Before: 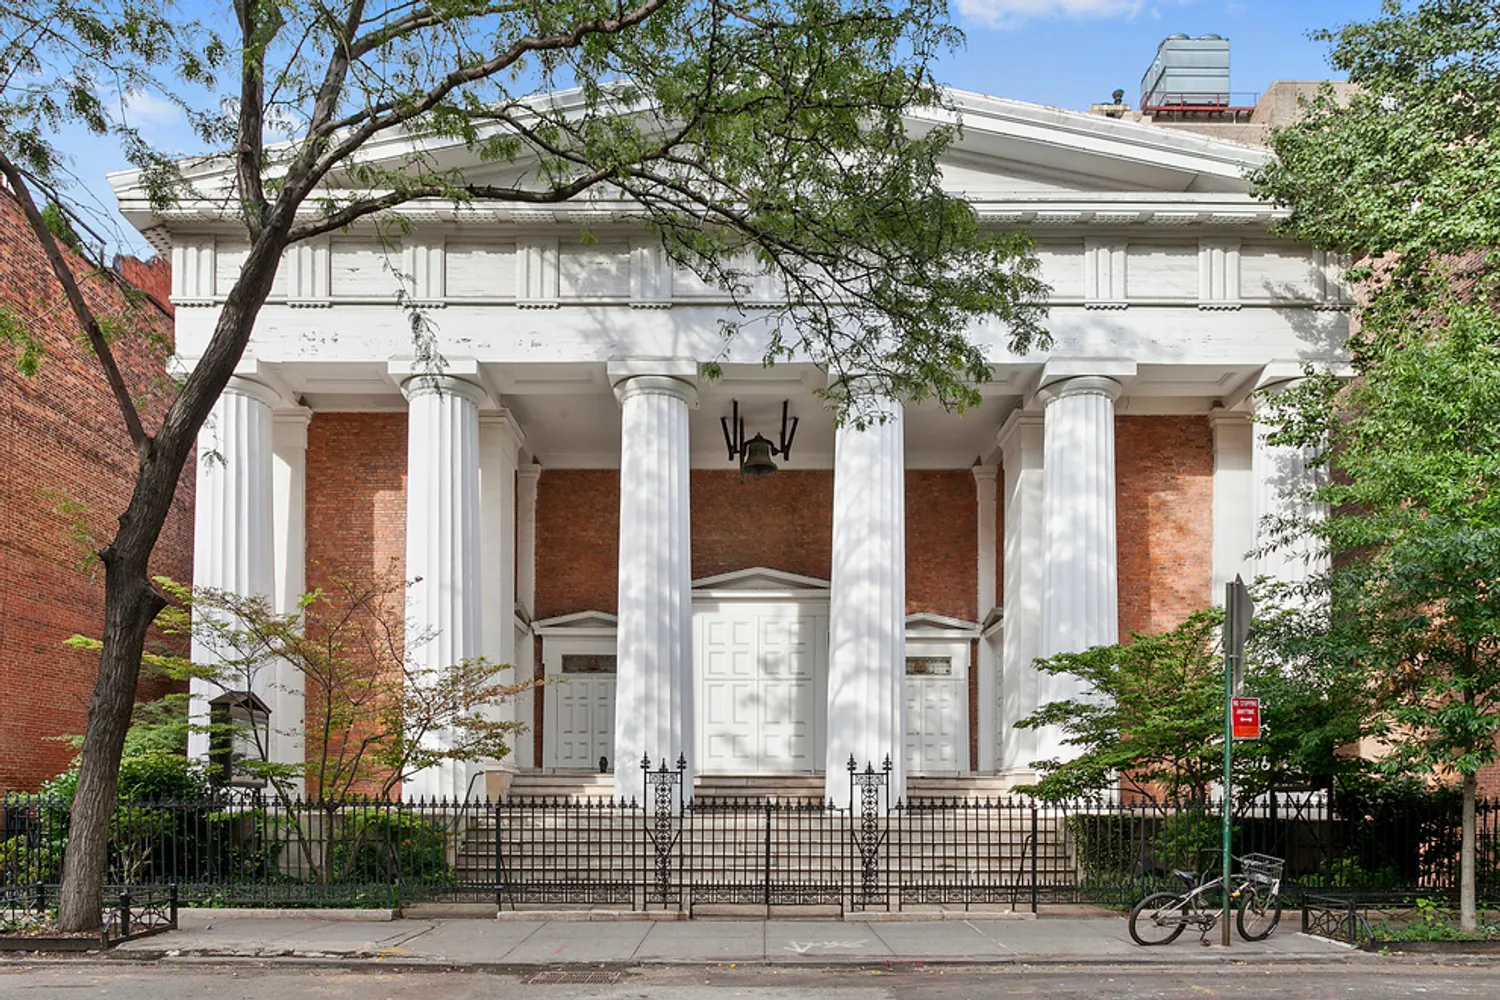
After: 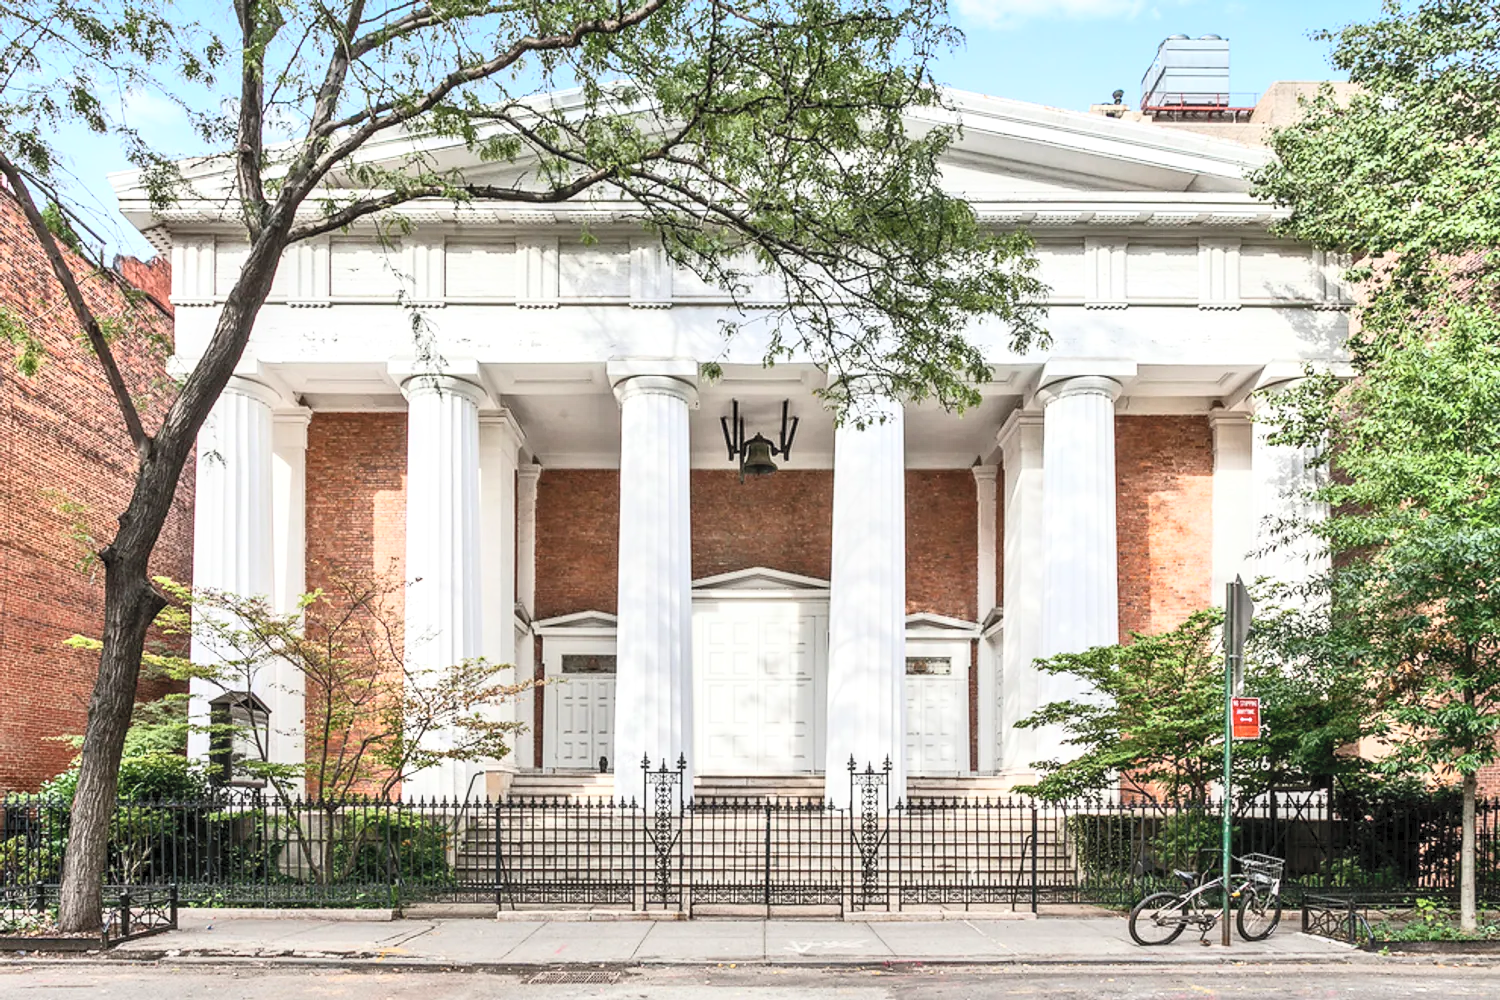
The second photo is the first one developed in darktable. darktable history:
local contrast: on, module defaults
contrast brightness saturation: contrast 0.39, brightness 0.53
